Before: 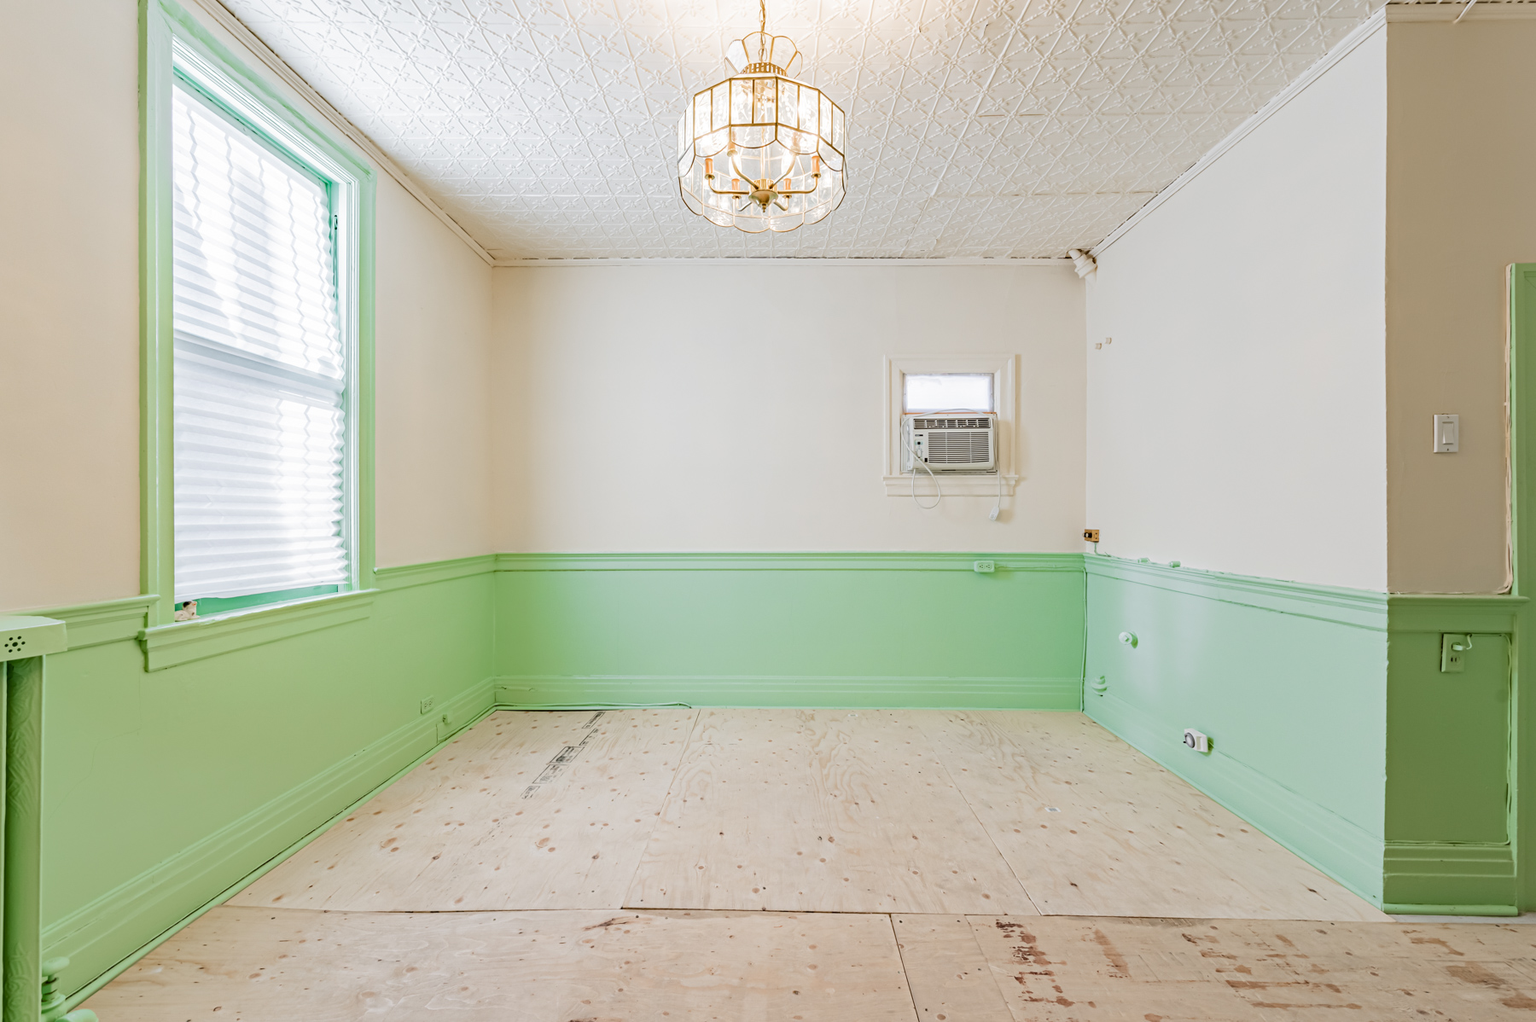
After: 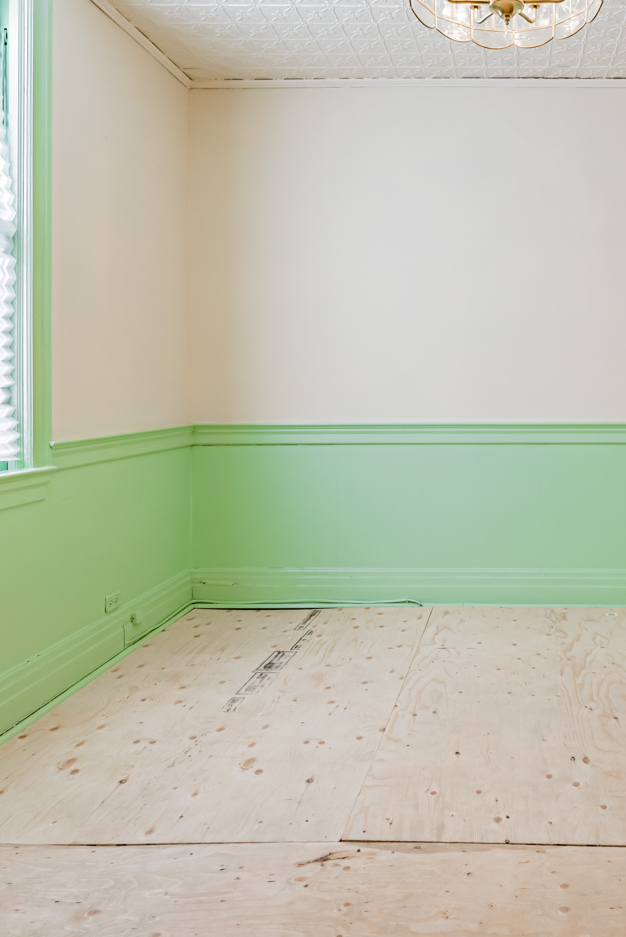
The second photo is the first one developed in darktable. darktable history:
crop and rotate: left 21.591%, top 18.72%, right 43.609%, bottom 3.003%
